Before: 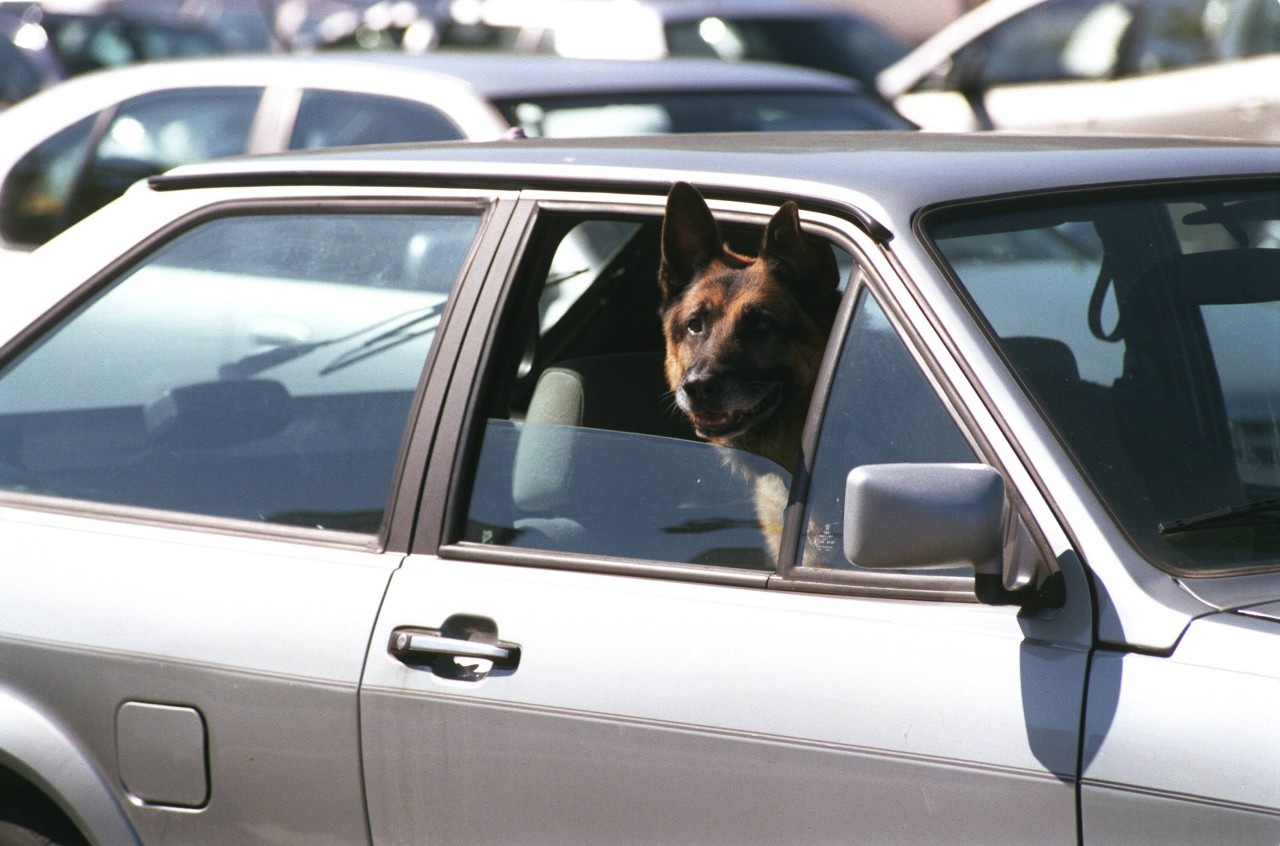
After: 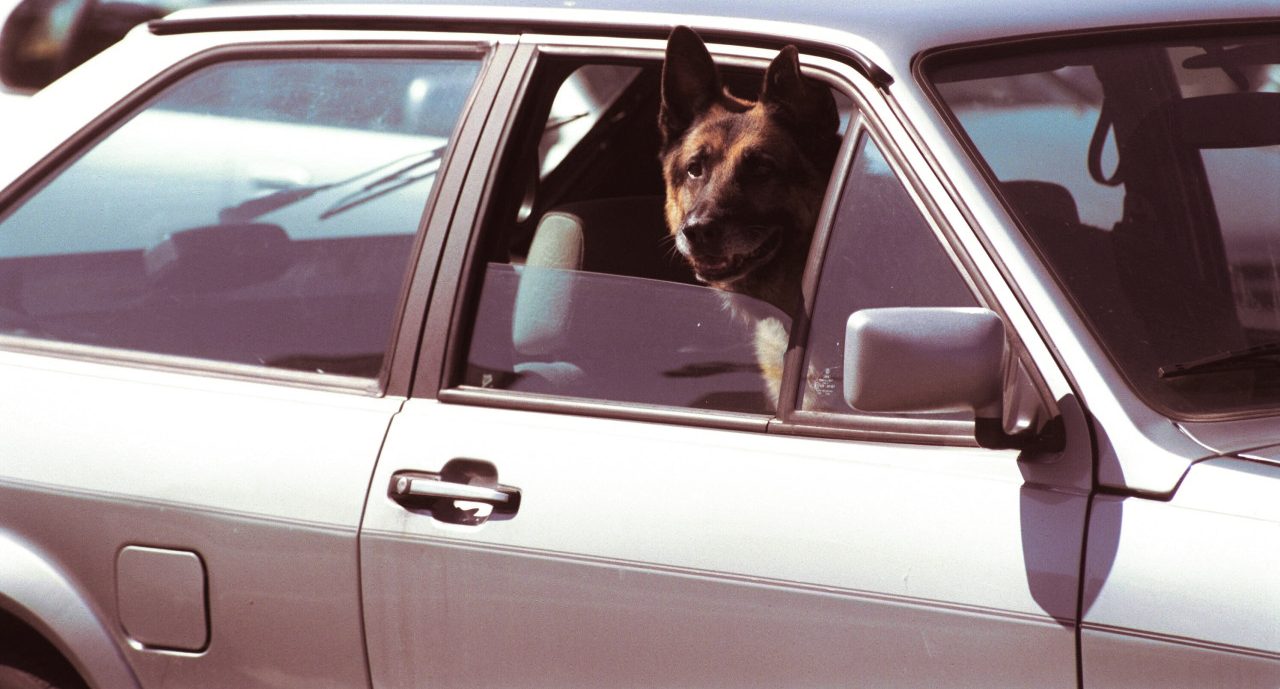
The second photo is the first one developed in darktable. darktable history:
crop and rotate: top 18.507%
split-toning: on, module defaults
